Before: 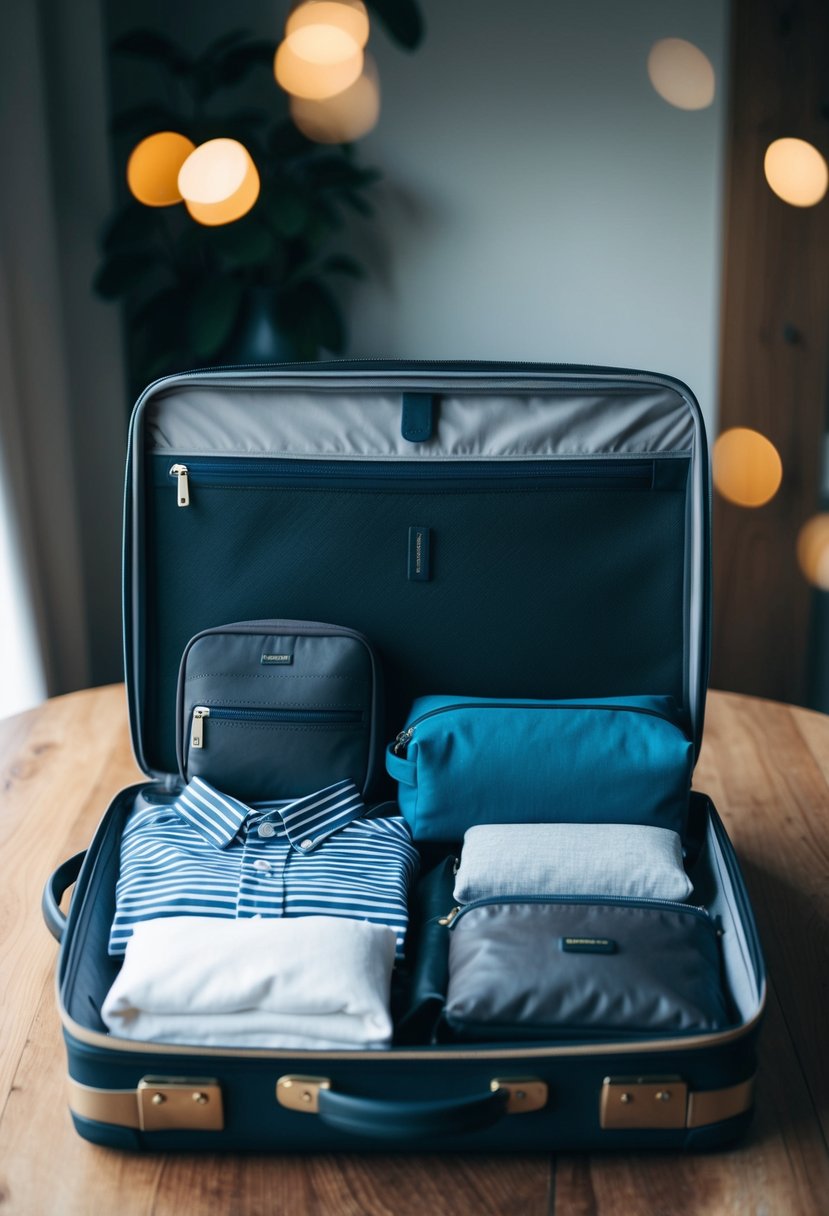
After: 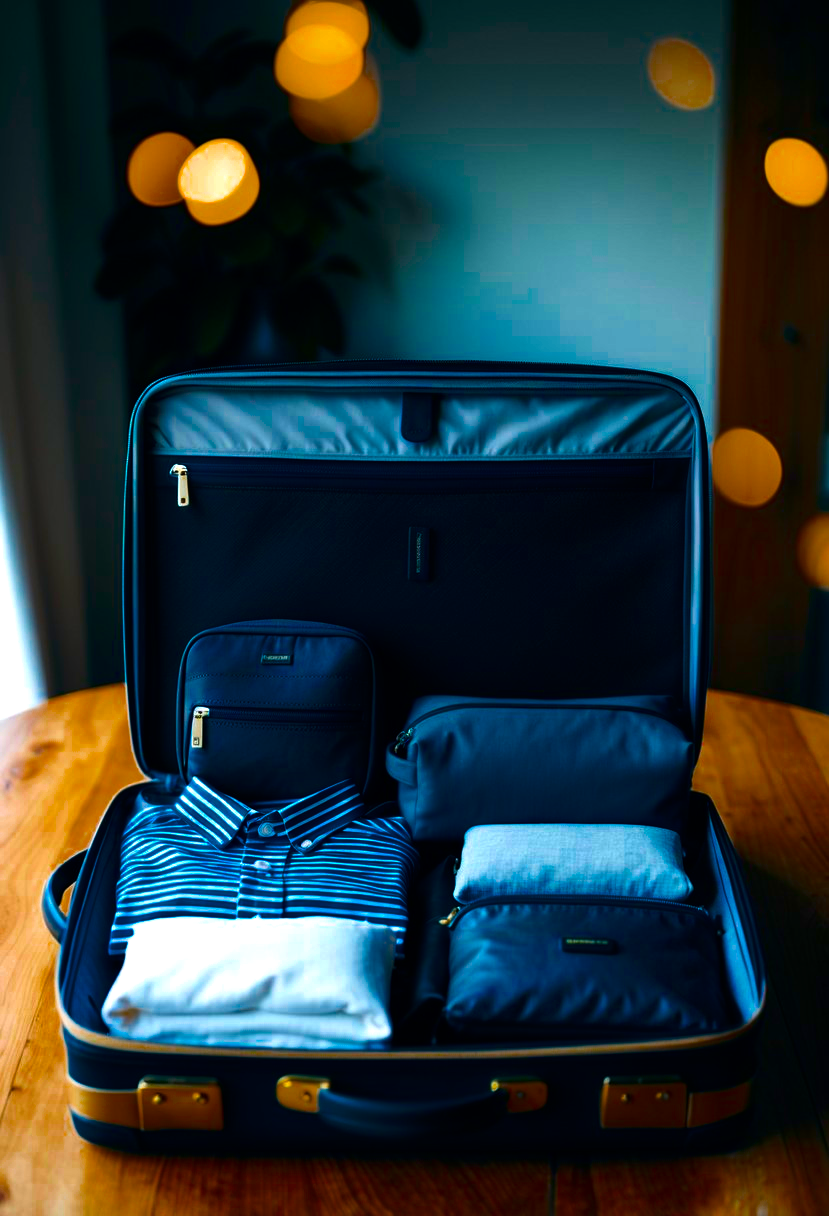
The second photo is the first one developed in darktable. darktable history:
color balance rgb: linear chroma grading › highlights 99.081%, linear chroma grading › global chroma 23.793%, perceptual saturation grading › global saturation 40.094%, global vibrance 9.379%, contrast 14.697%, saturation formula JzAzBz (2021)
contrast brightness saturation: brightness -0.216, saturation 0.077
